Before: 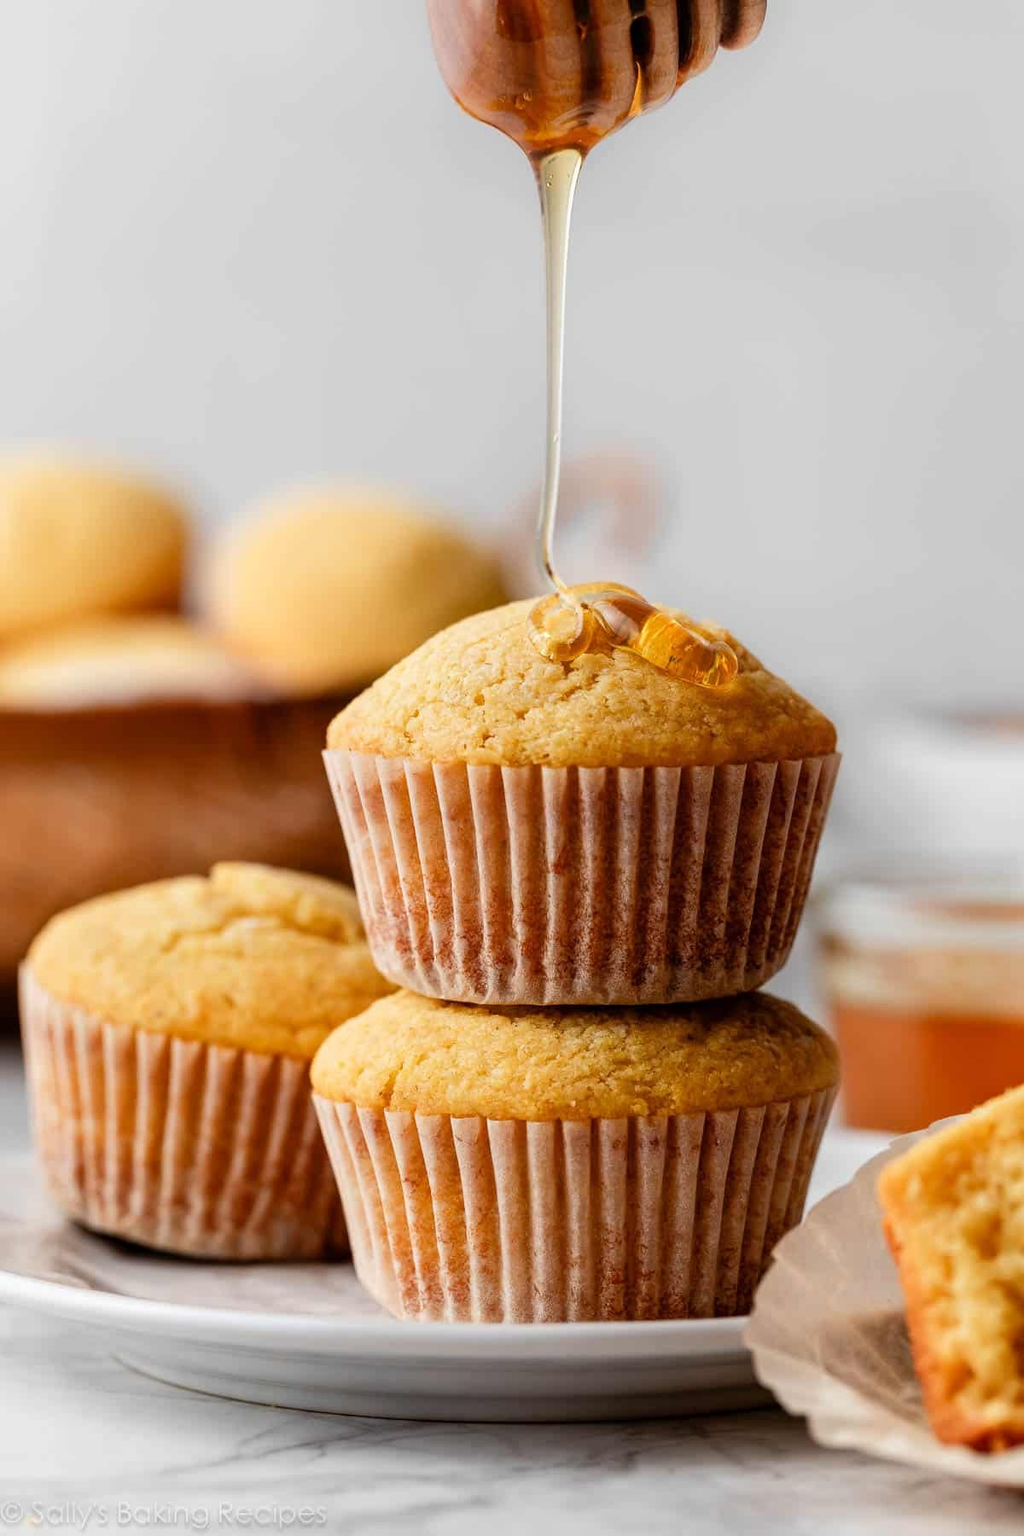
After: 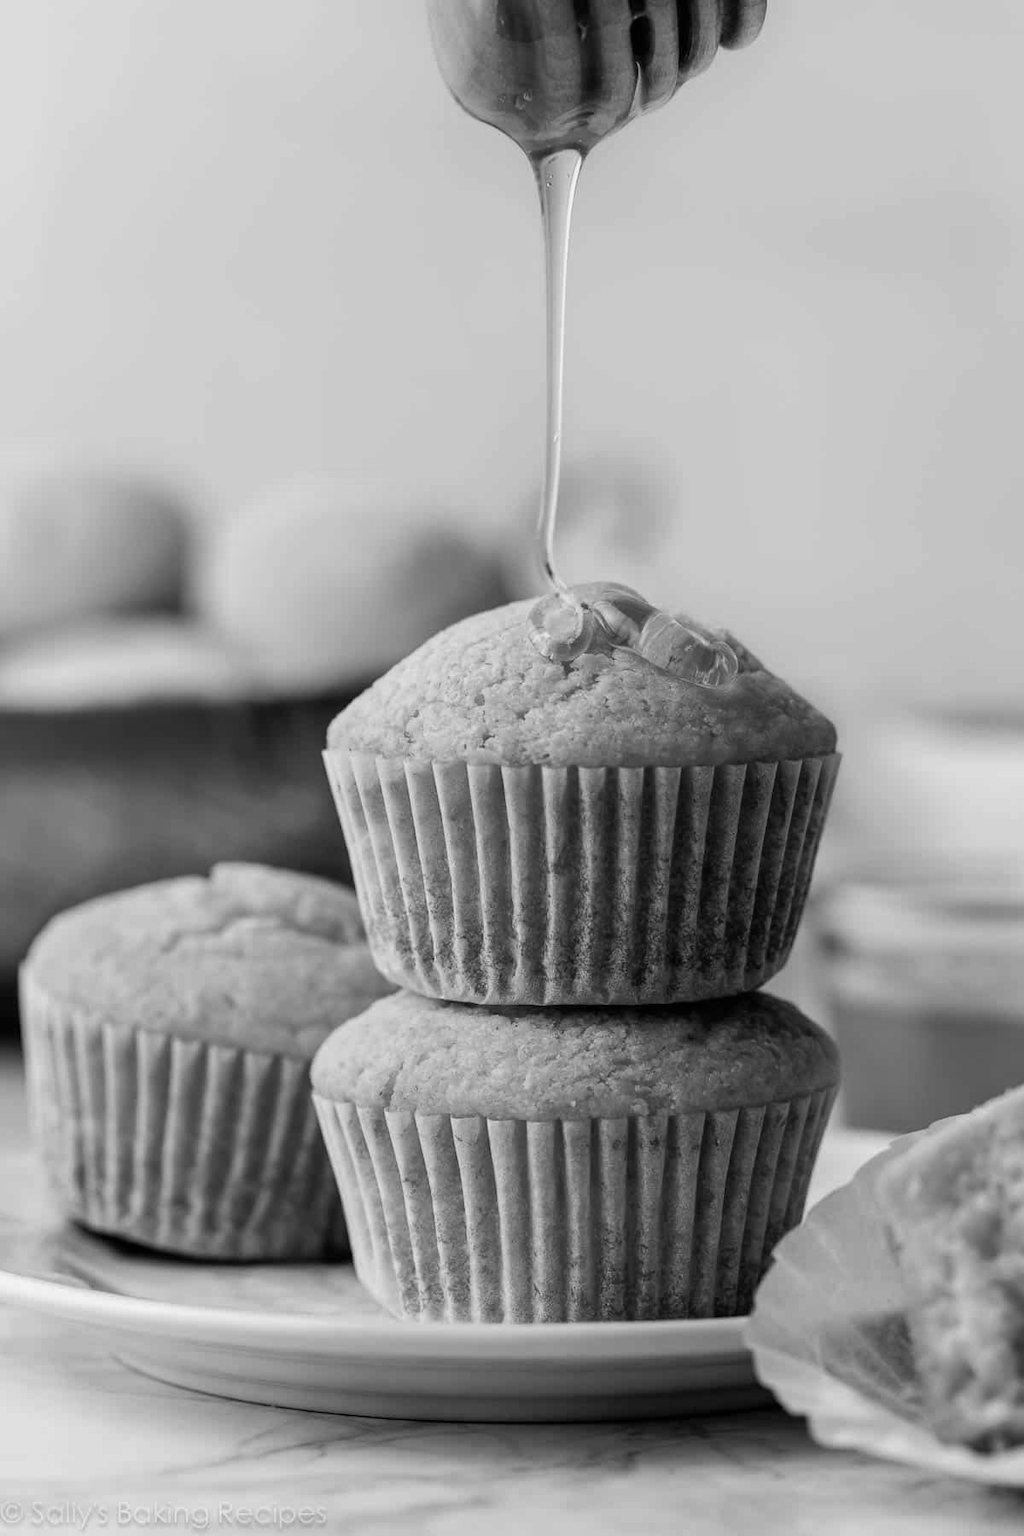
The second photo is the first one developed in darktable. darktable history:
color calibration: output gray [0.21, 0.42, 0.37, 0], illuminant same as pipeline (D50), adaptation XYZ, x 0.346, y 0.358, temperature 5011.36 K, saturation algorithm version 1 (2020)
